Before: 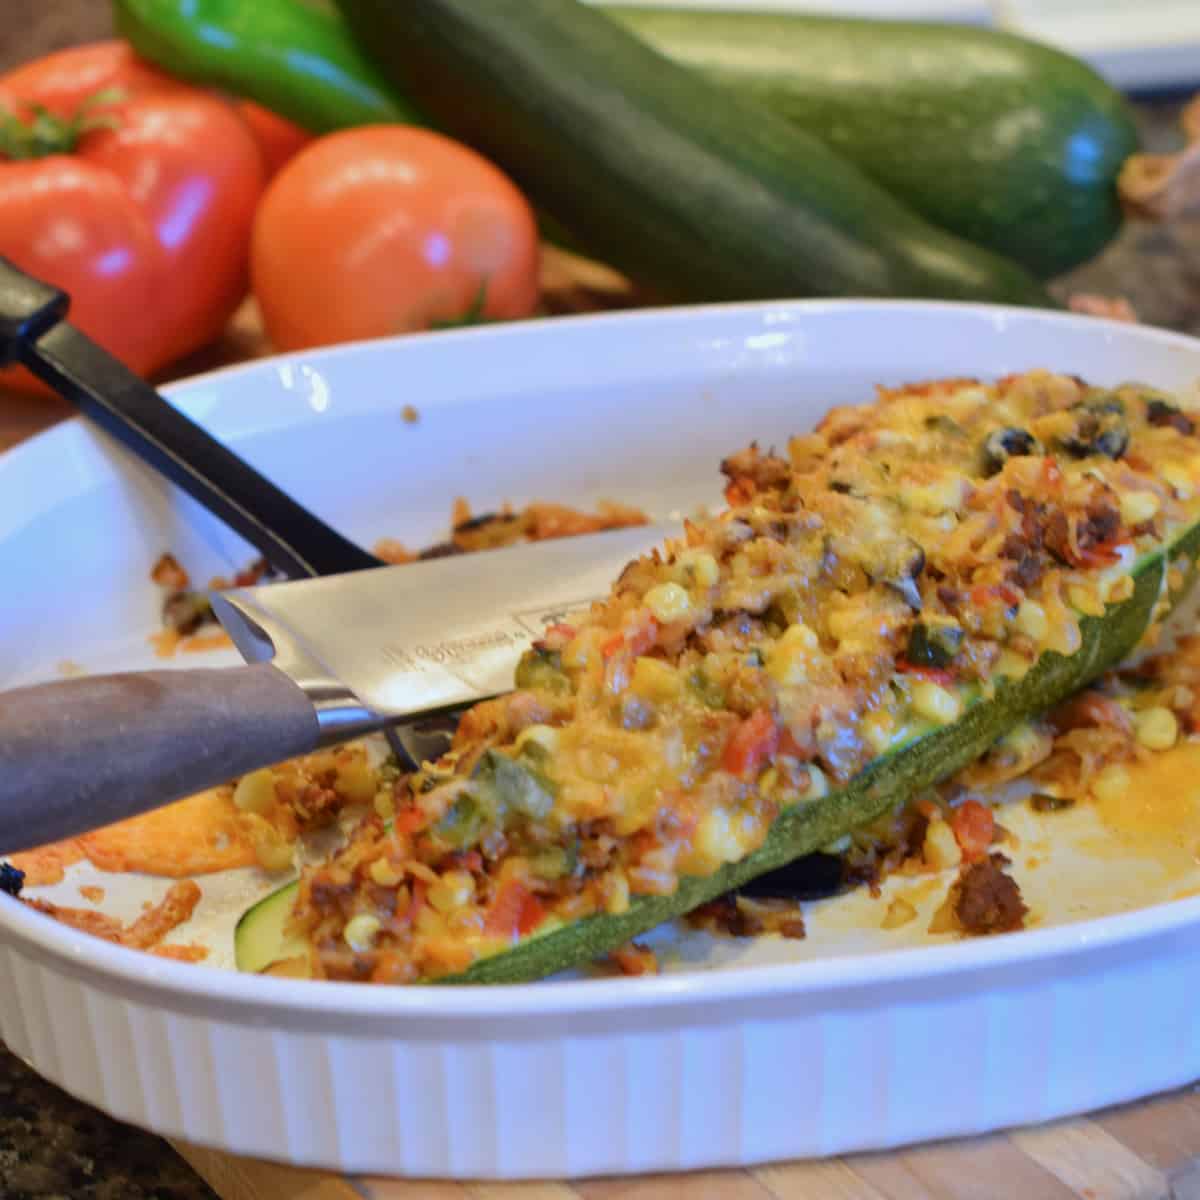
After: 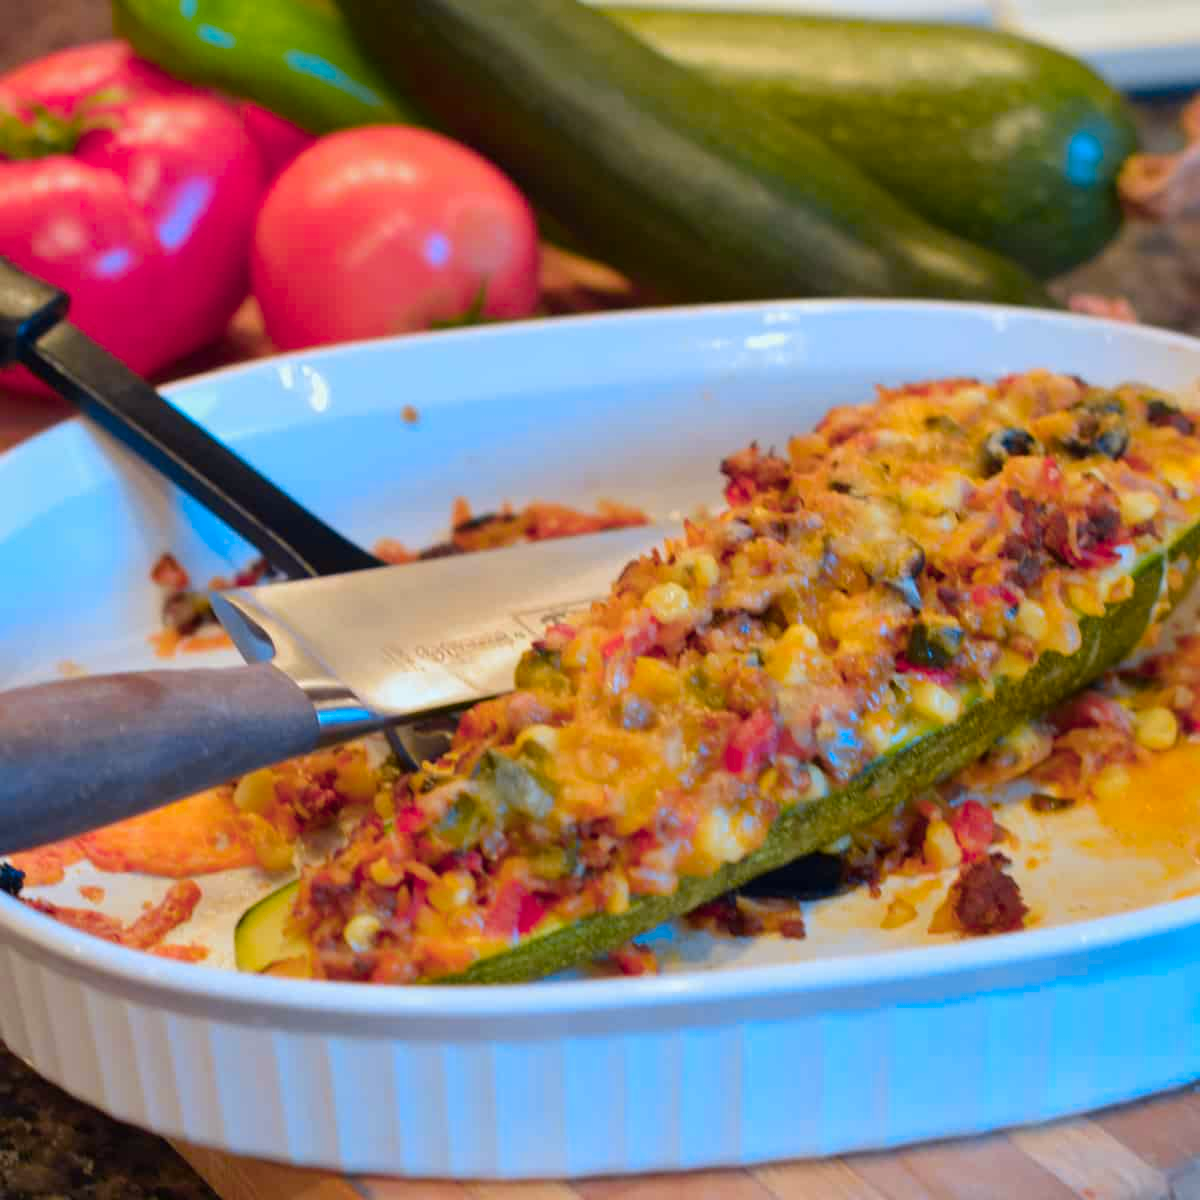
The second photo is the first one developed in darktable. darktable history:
color balance rgb: perceptual saturation grading › global saturation 30.845%, hue shift -13.95°
